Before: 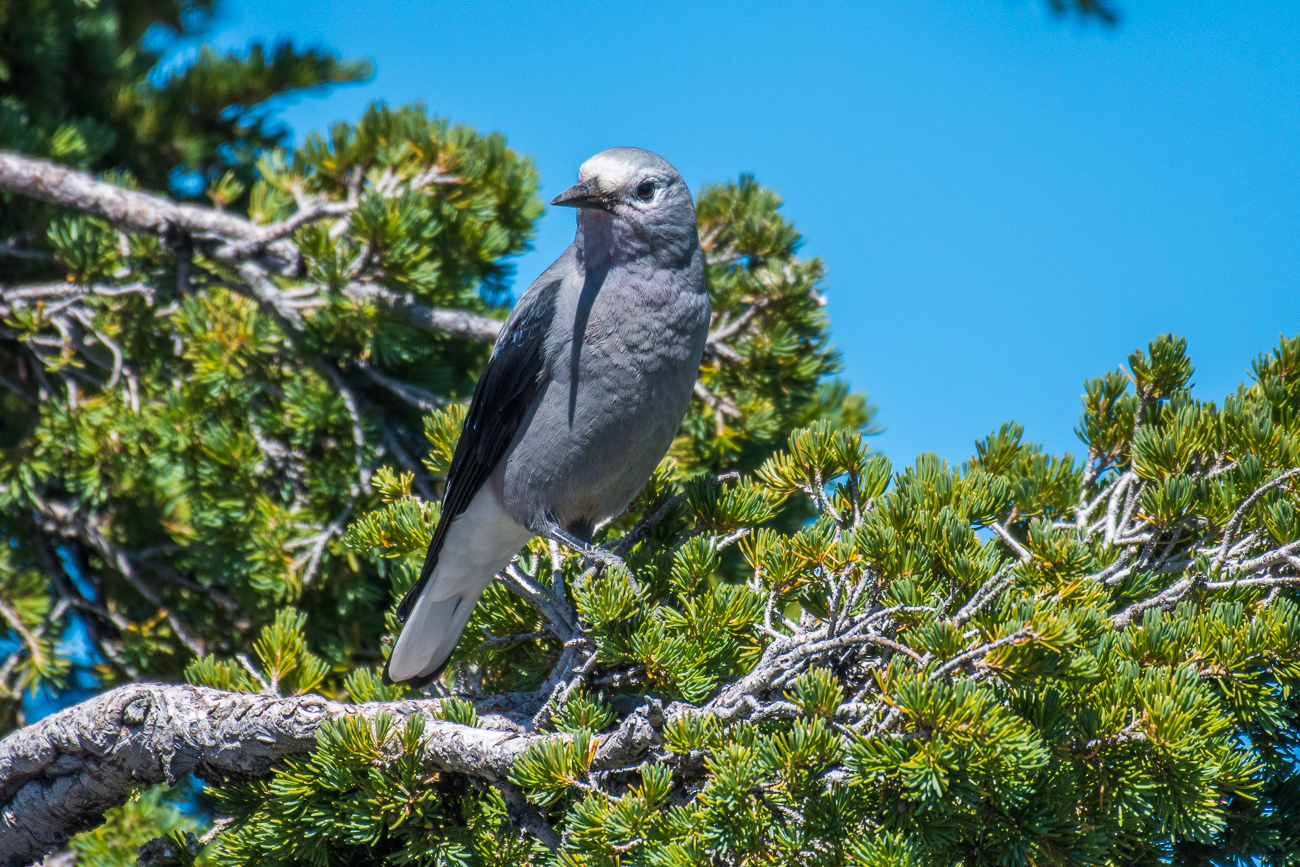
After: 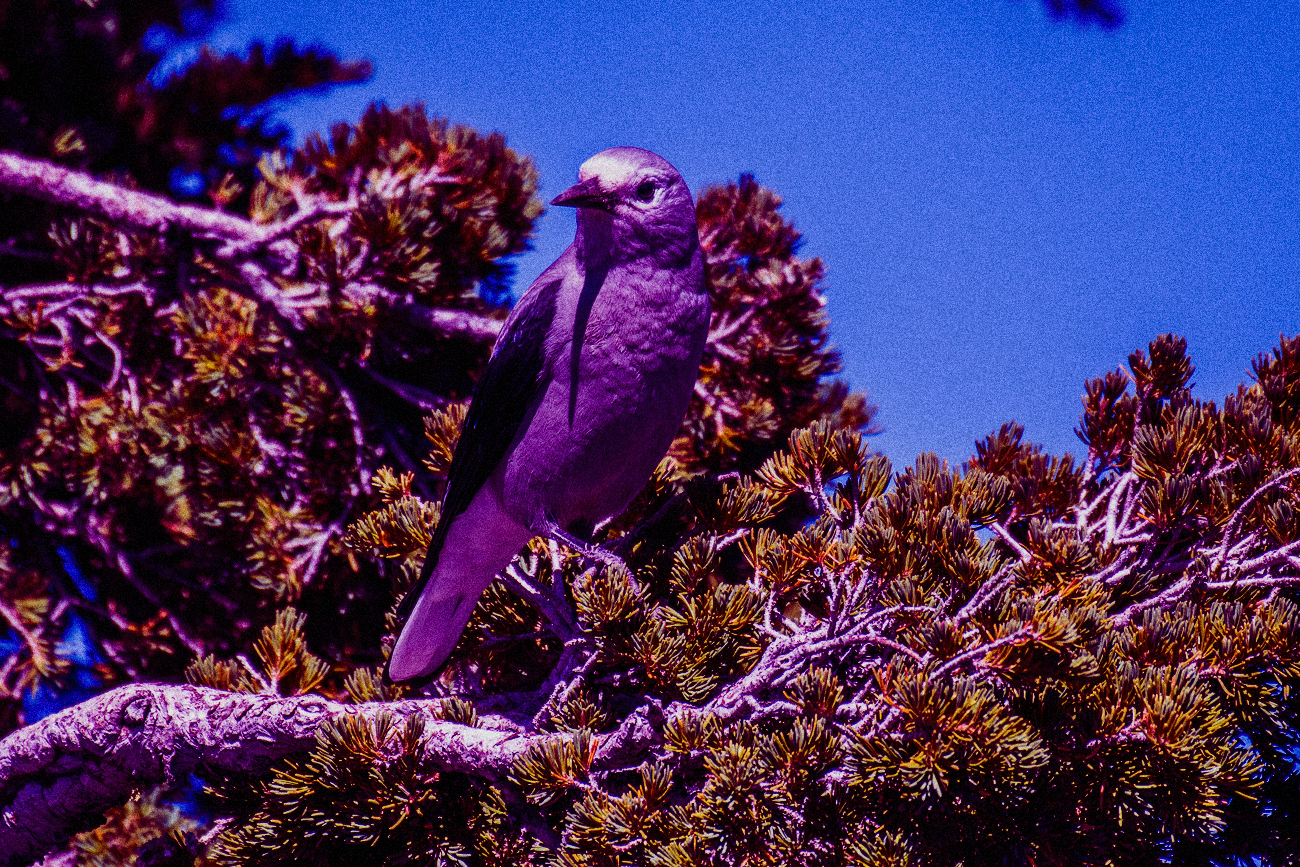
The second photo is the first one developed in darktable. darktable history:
color balance: mode lift, gamma, gain (sRGB), lift [1, 1, 0.101, 1]
filmic rgb: black relative exposure -7.5 EV, white relative exposure 5 EV, hardness 3.31, contrast 1.3, contrast in shadows safe
grain: coarseness 14.49 ISO, strength 48.04%, mid-tones bias 35%
